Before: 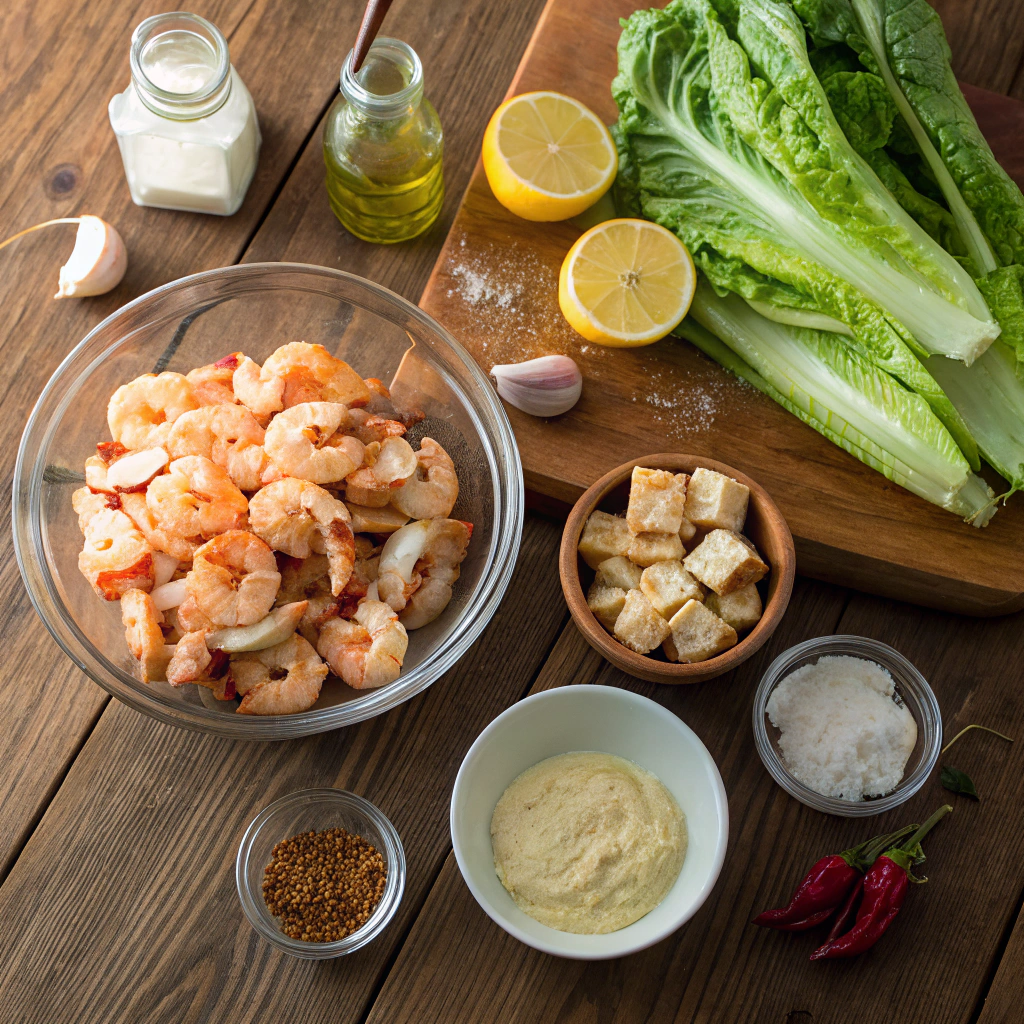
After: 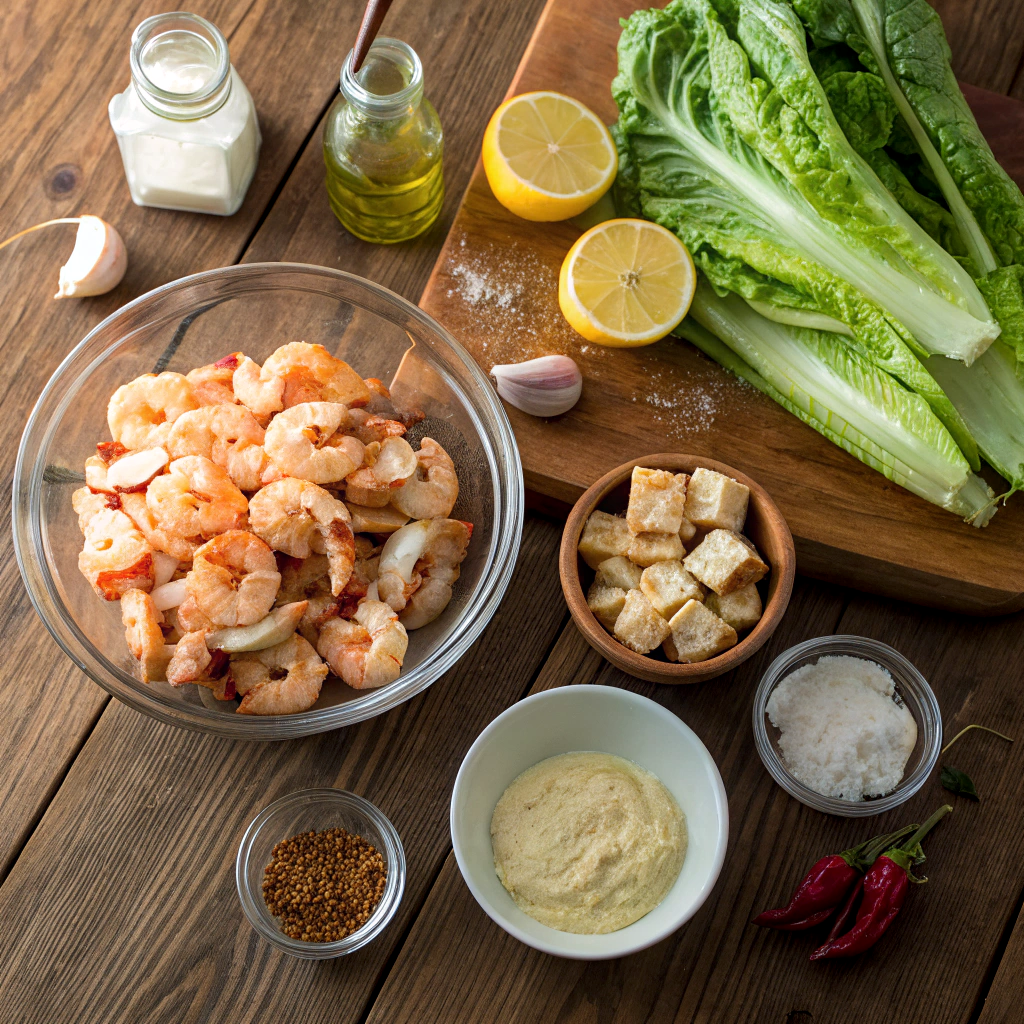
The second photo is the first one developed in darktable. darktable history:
local contrast: highlights 100%, shadows 102%, detail 119%, midtone range 0.2
